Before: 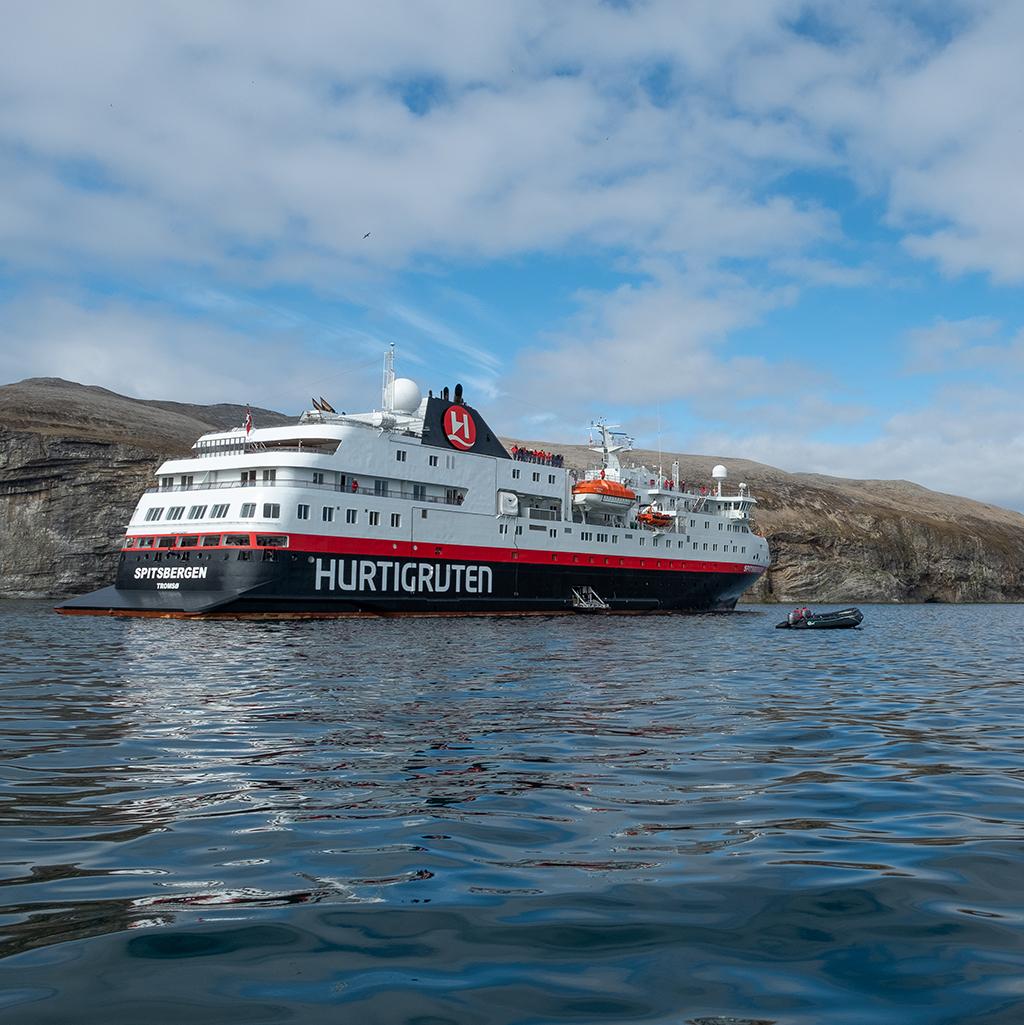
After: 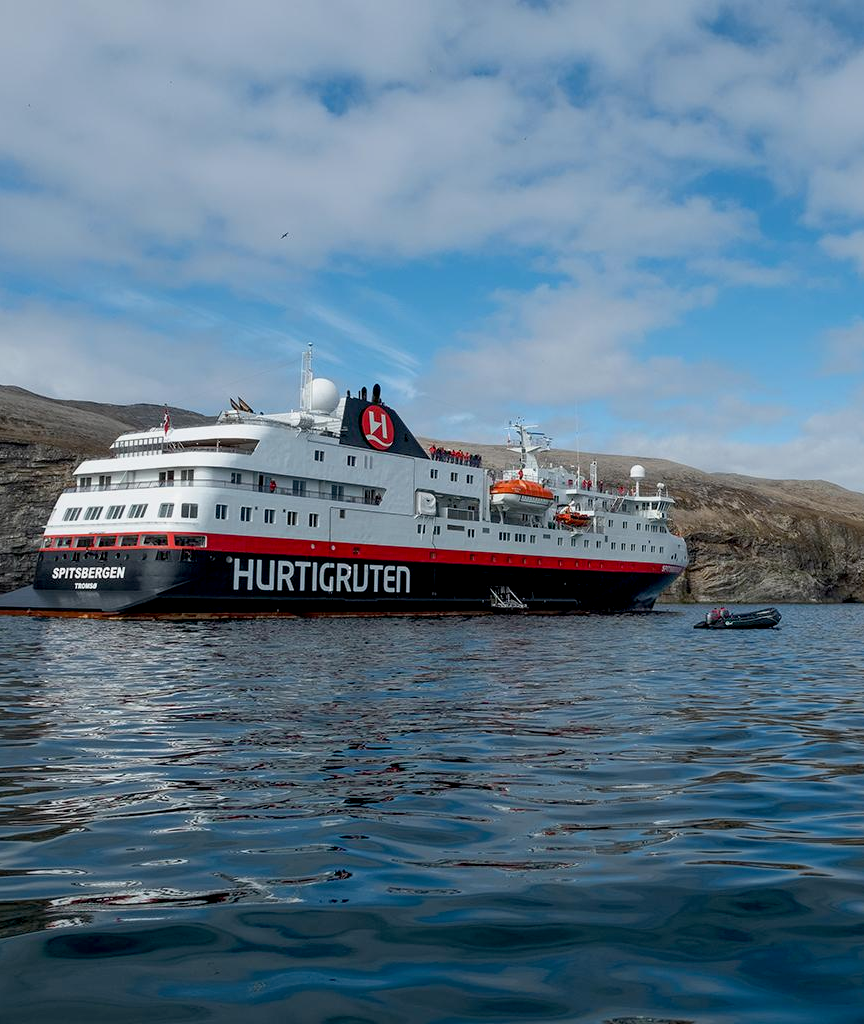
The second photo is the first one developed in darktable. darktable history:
crop: left 8.026%, right 7.374%
exposure: black level correction 0.009, exposure -0.159 EV, compensate highlight preservation false
